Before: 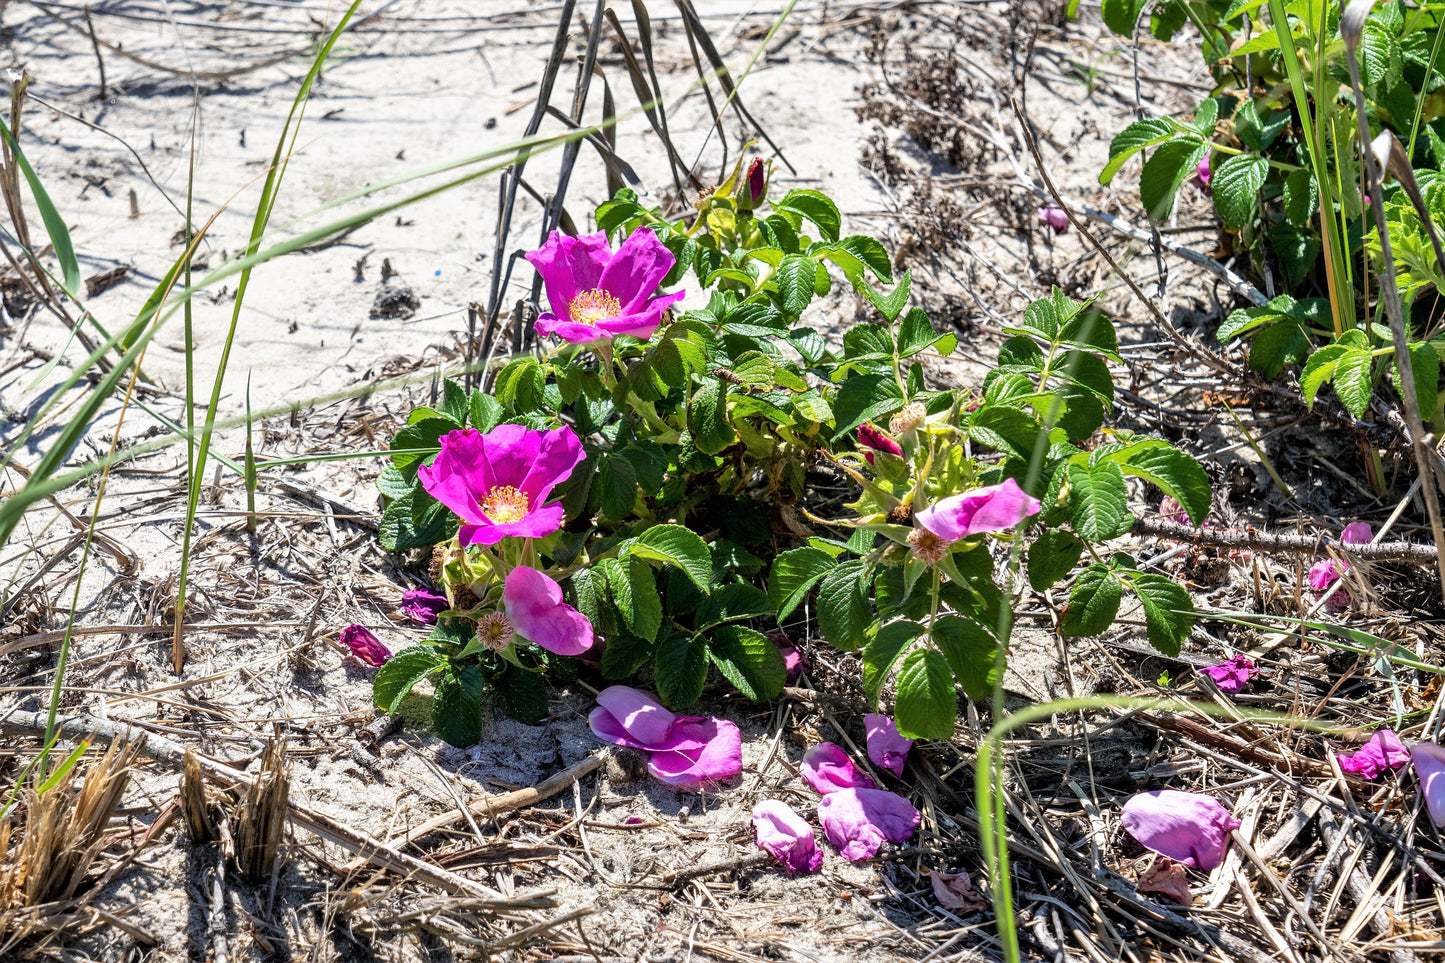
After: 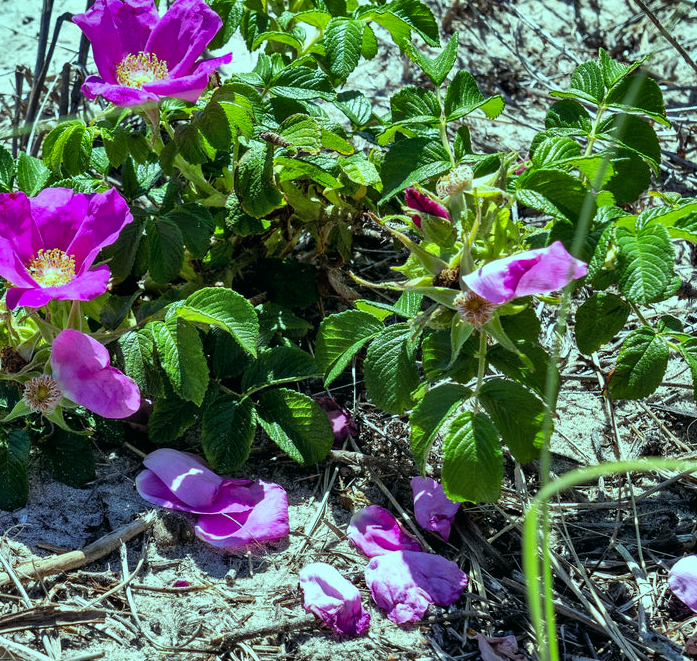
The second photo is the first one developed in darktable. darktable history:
crop: left 31.379%, top 24.658%, right 20.326%, bottom 6.628%
shadows and highlights: shadows 80.73, white point adjustment -9.07, highlights -61.46, soften with gaussian
color balance: mode lift, gamma, gain (sRGB), lift [0.997, 0.979, 1.021, 1.011], gamma [1, 1.084, 0.916, 0.998], gain [1, 0.87, 1.13, 1.101], contrast 4.55%, contrast fulcrum 38.24%, output saturation 104.09%
